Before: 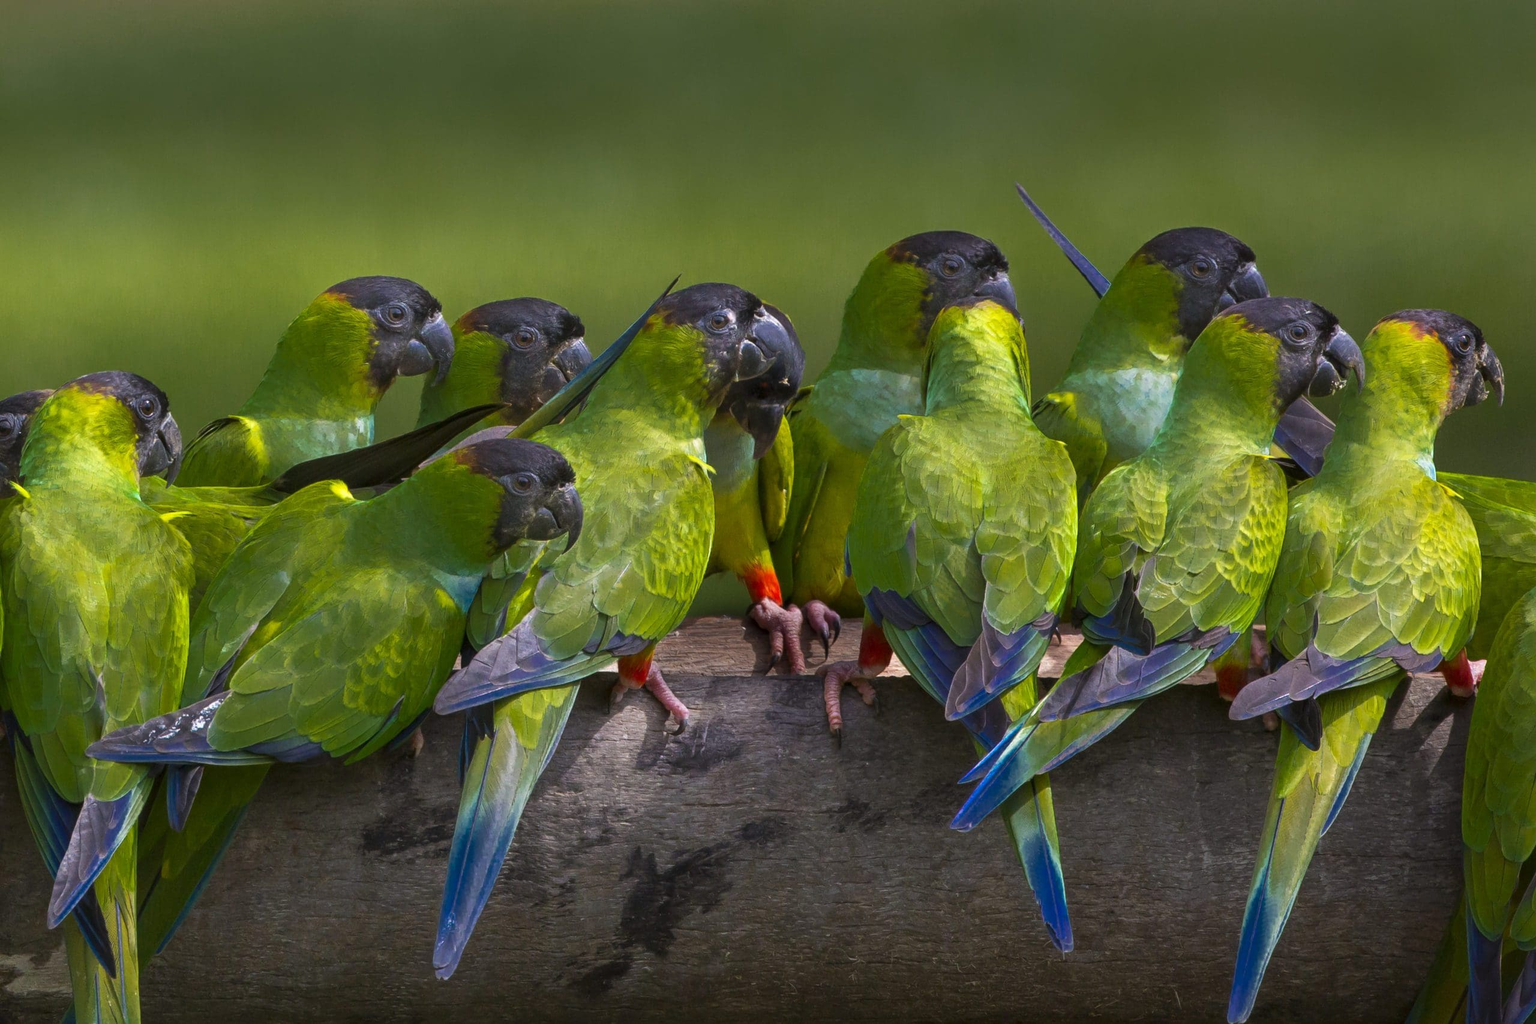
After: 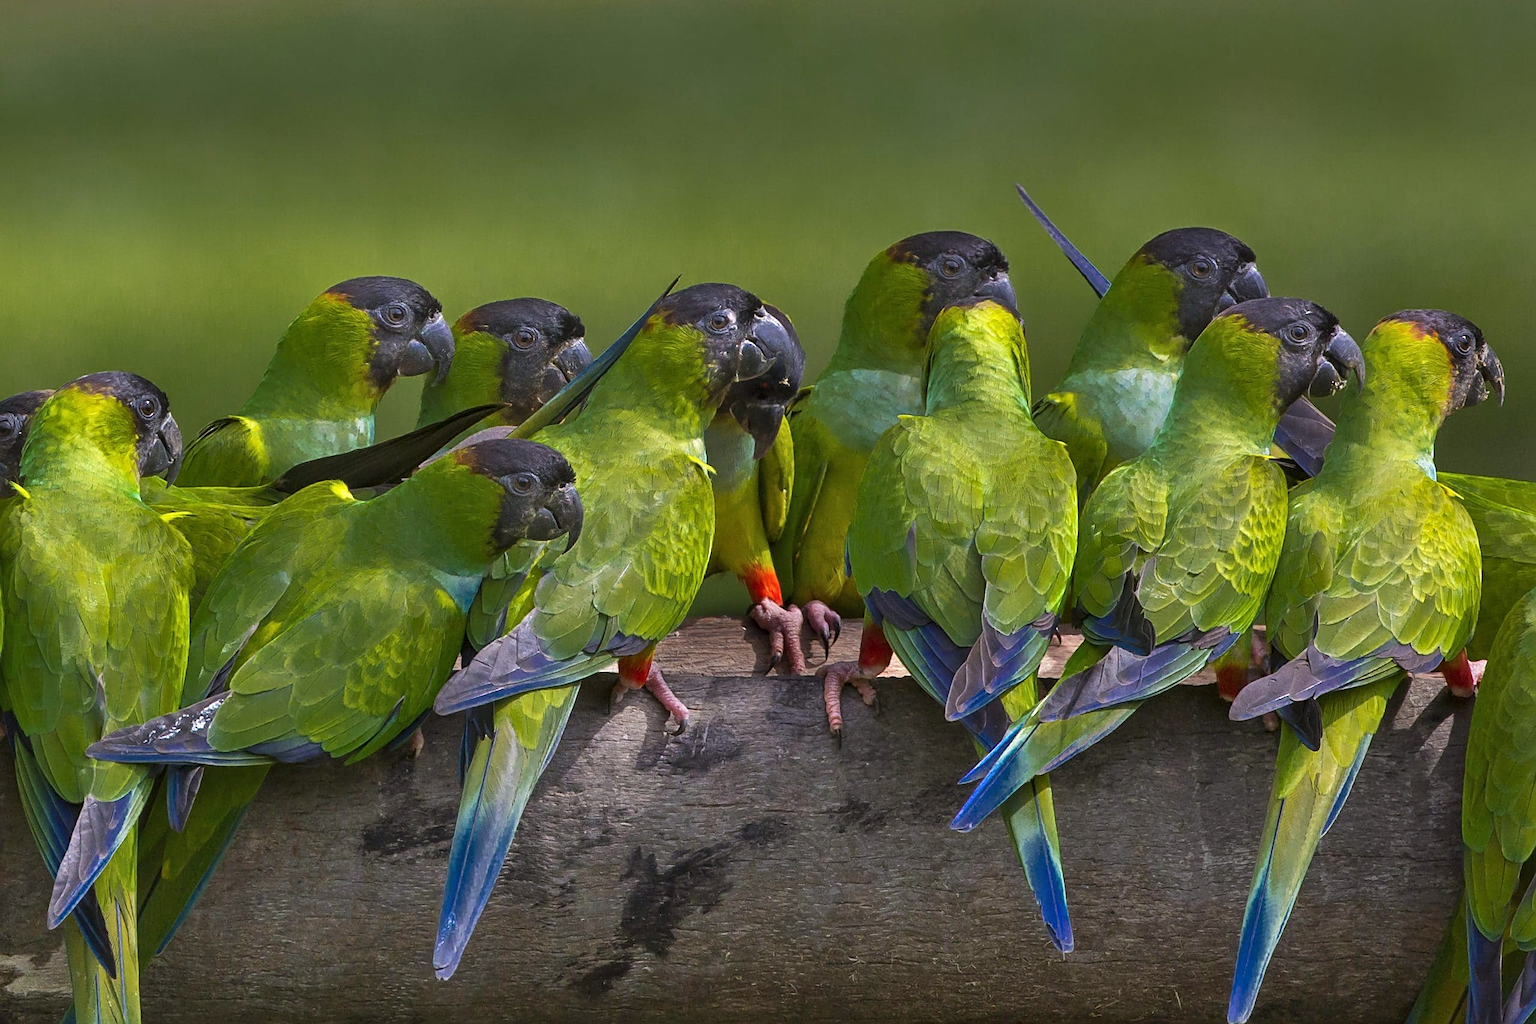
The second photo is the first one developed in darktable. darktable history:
sharpen: amount 0.55
shadows and highlights: low approximation 0.01, soften with gaussian
